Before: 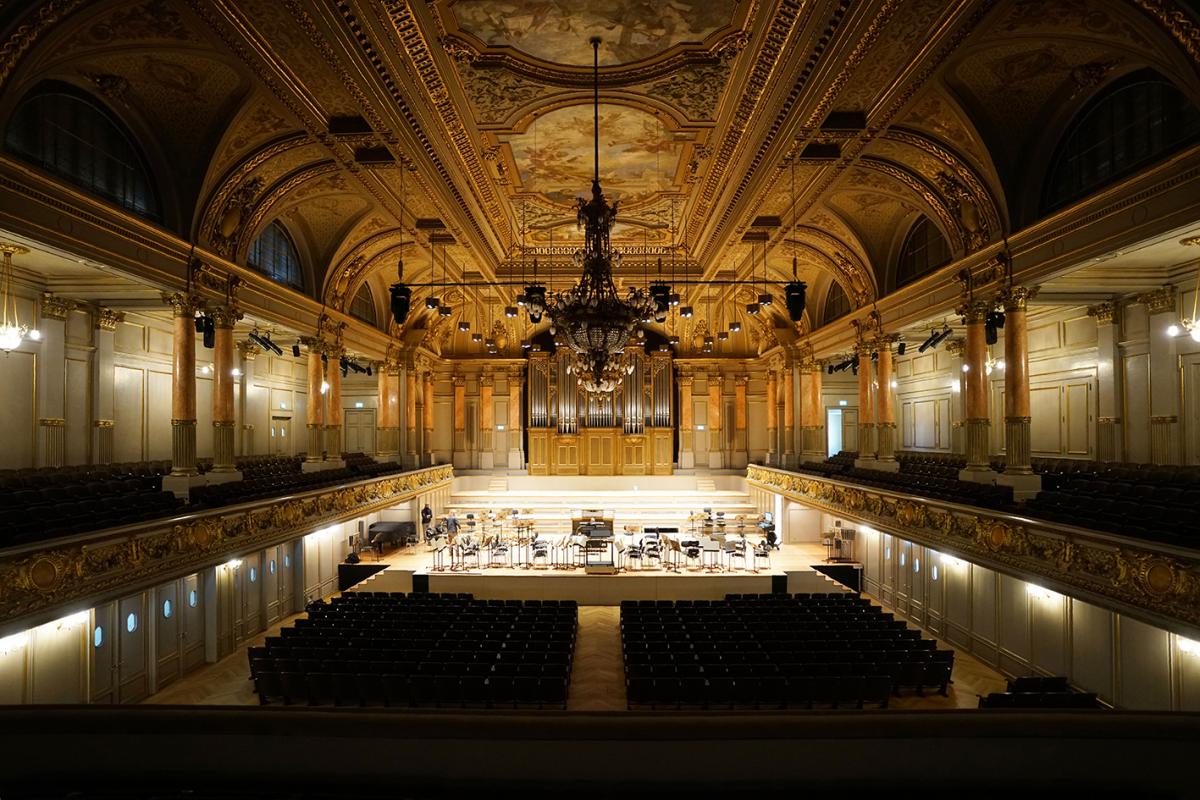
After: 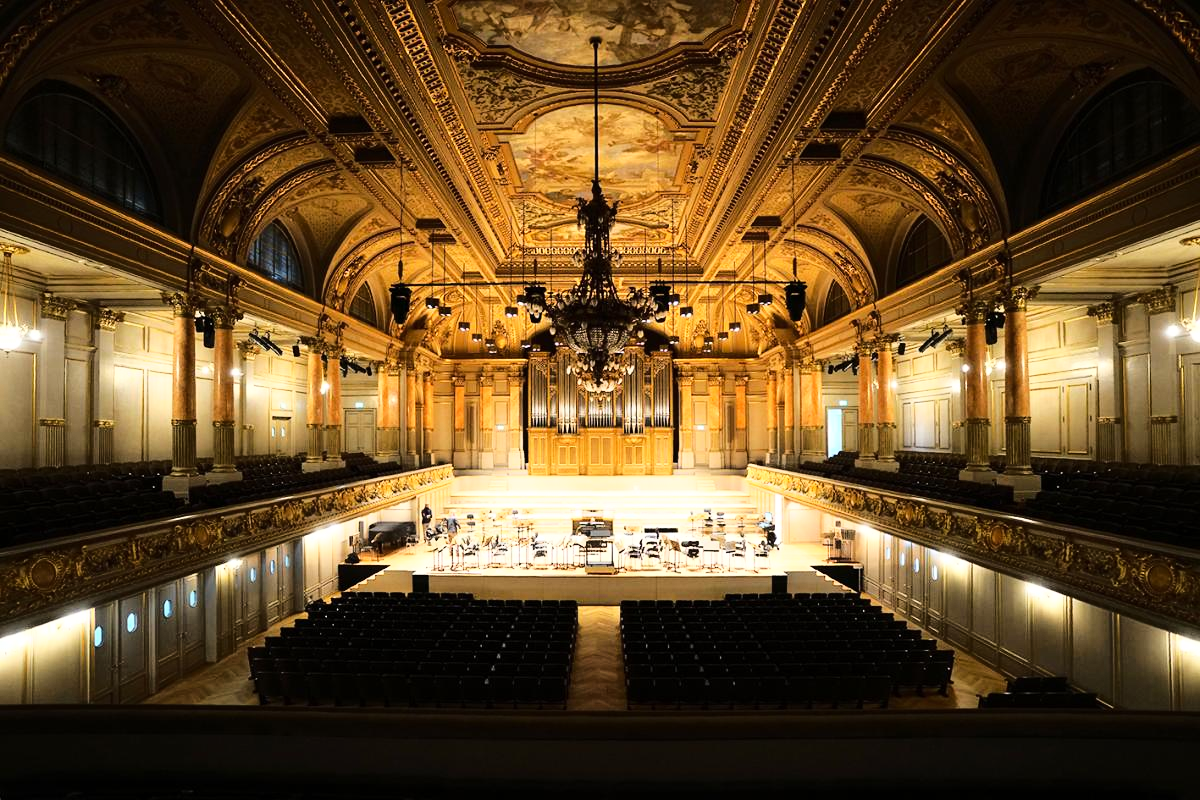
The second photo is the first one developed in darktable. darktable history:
base curve: curves: ch0 [(0, 0) (0.028, 0.03) (0.105, 0.232) (0.387, 0.748) (0.754, 0.968) (1, 1)]
